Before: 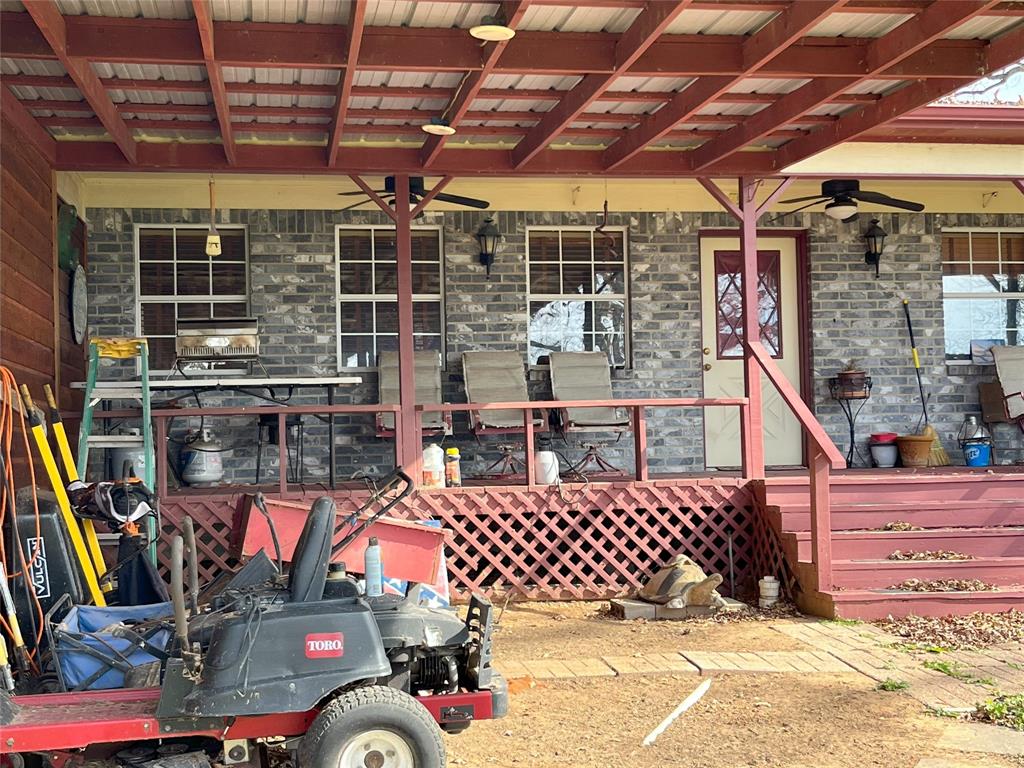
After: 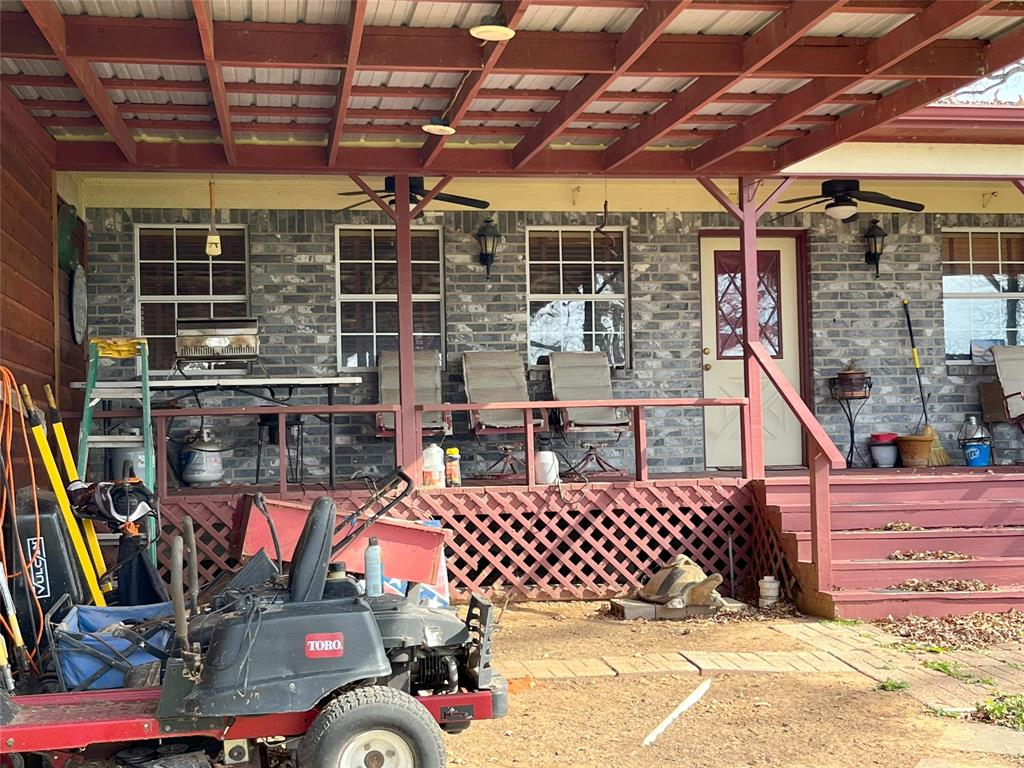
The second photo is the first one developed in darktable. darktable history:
shadows and highlights: shadows -70.17, highlights 35.28, highlights color adjustment 56.26%, soften with gaussian
